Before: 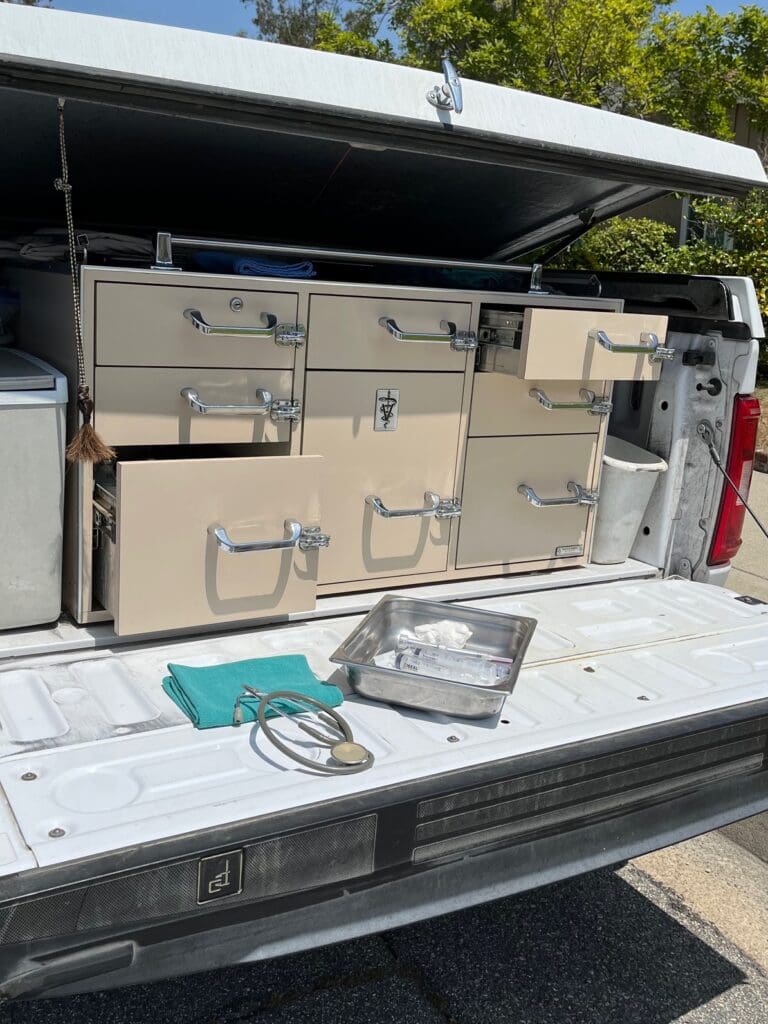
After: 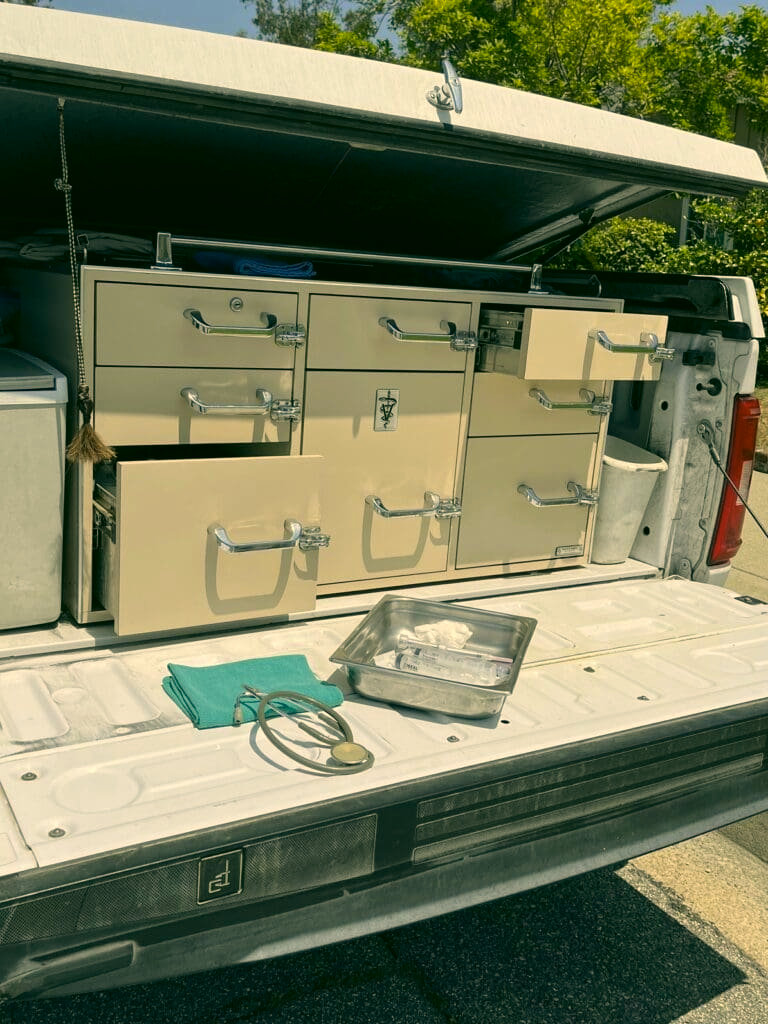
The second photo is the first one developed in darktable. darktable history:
color correction: highlights a* 4.9, highlights b* 23.74, shadows a* -16.04, shadows b* 3.94
